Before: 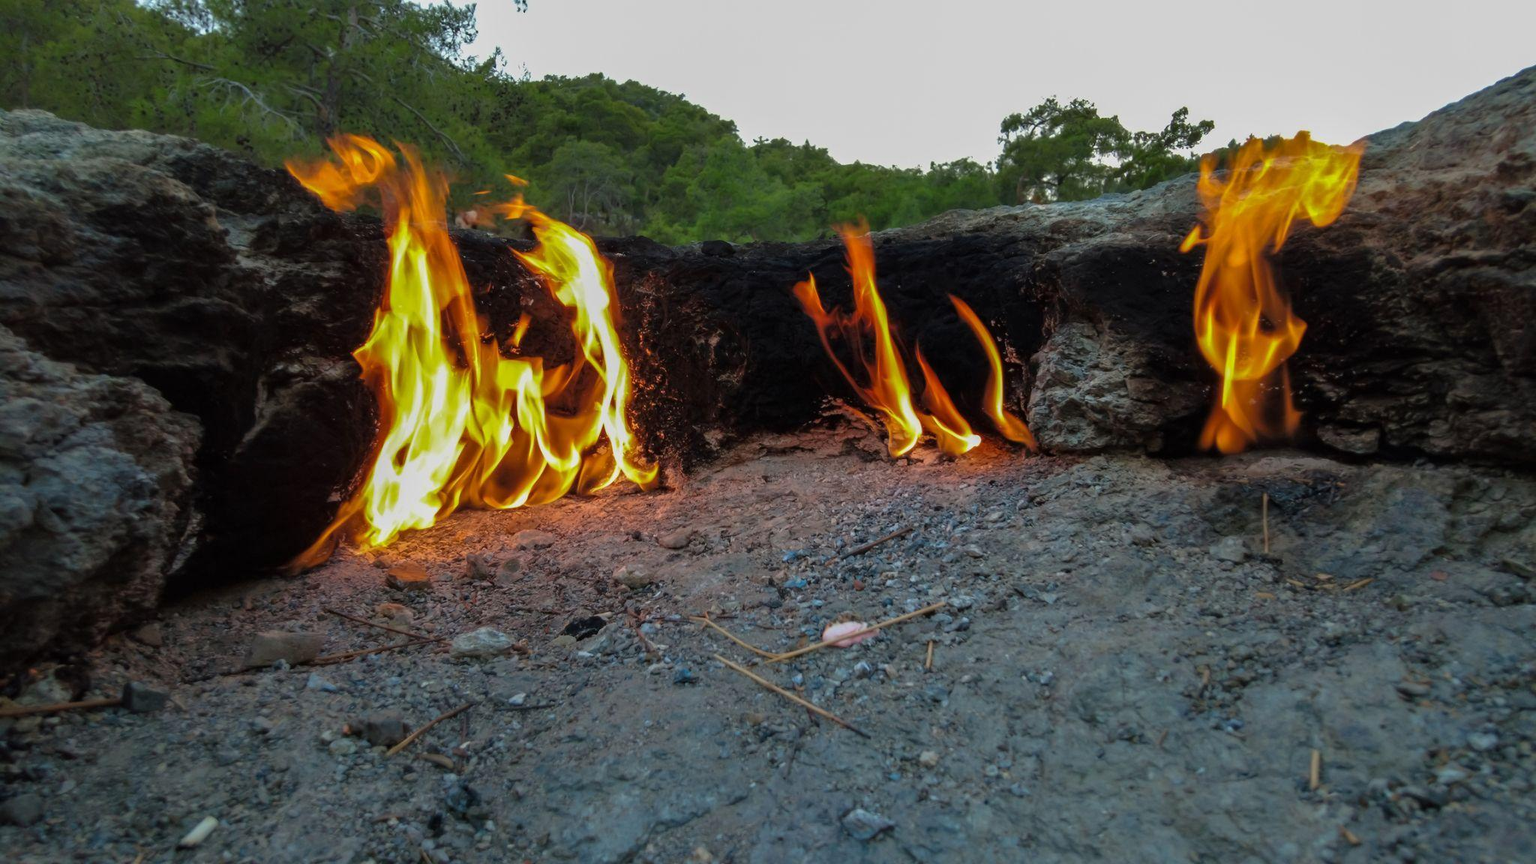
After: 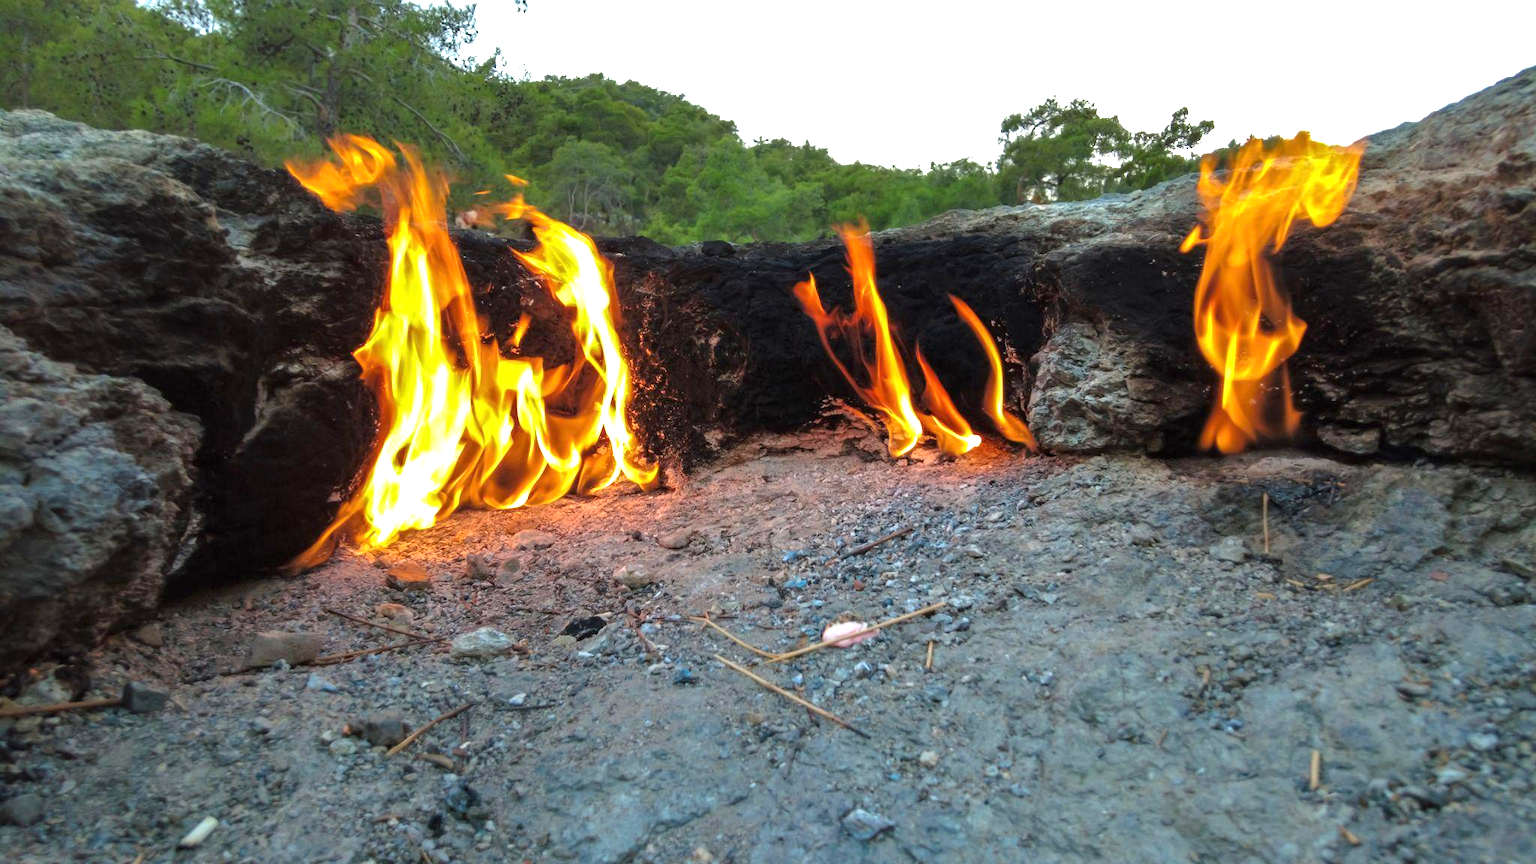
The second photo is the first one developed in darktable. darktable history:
exposure: black level correction 0, exposure 1.097 EV, compensate exposure bias true, compensate highlight preservation false
